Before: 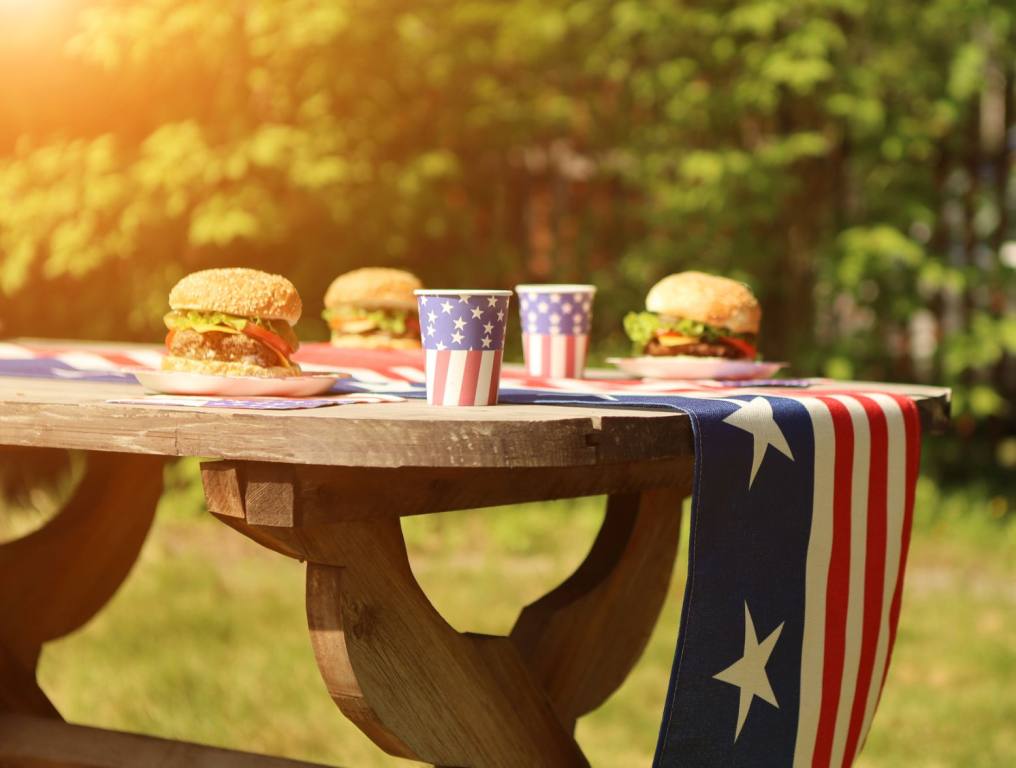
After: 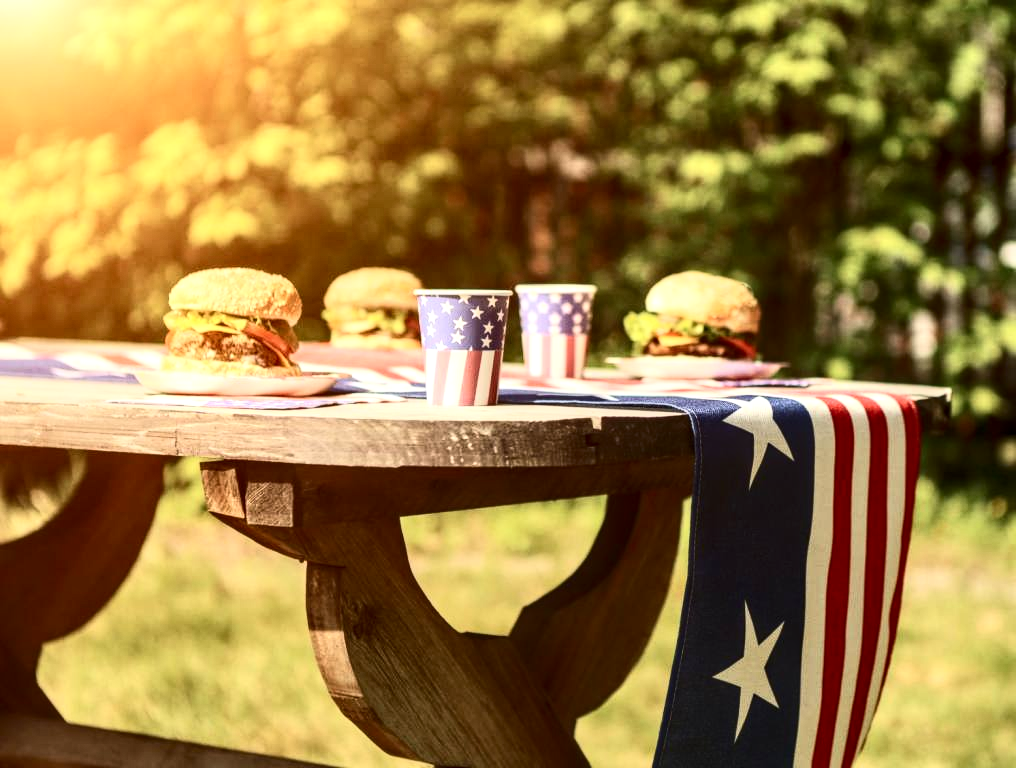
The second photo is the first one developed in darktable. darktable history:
local contrast: detail 150%
contrast brightness saturation: contrast 0.39, brightness 0.1
